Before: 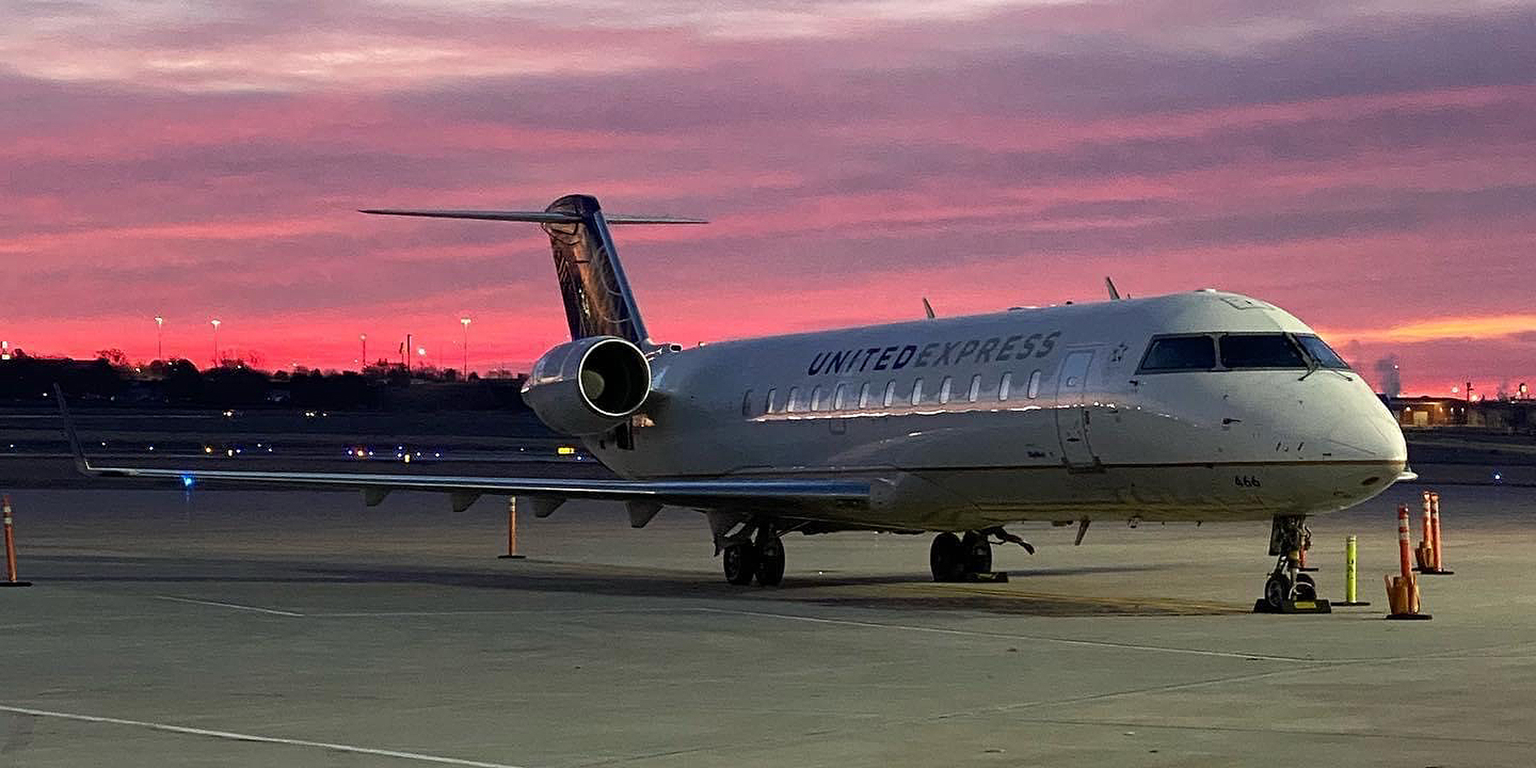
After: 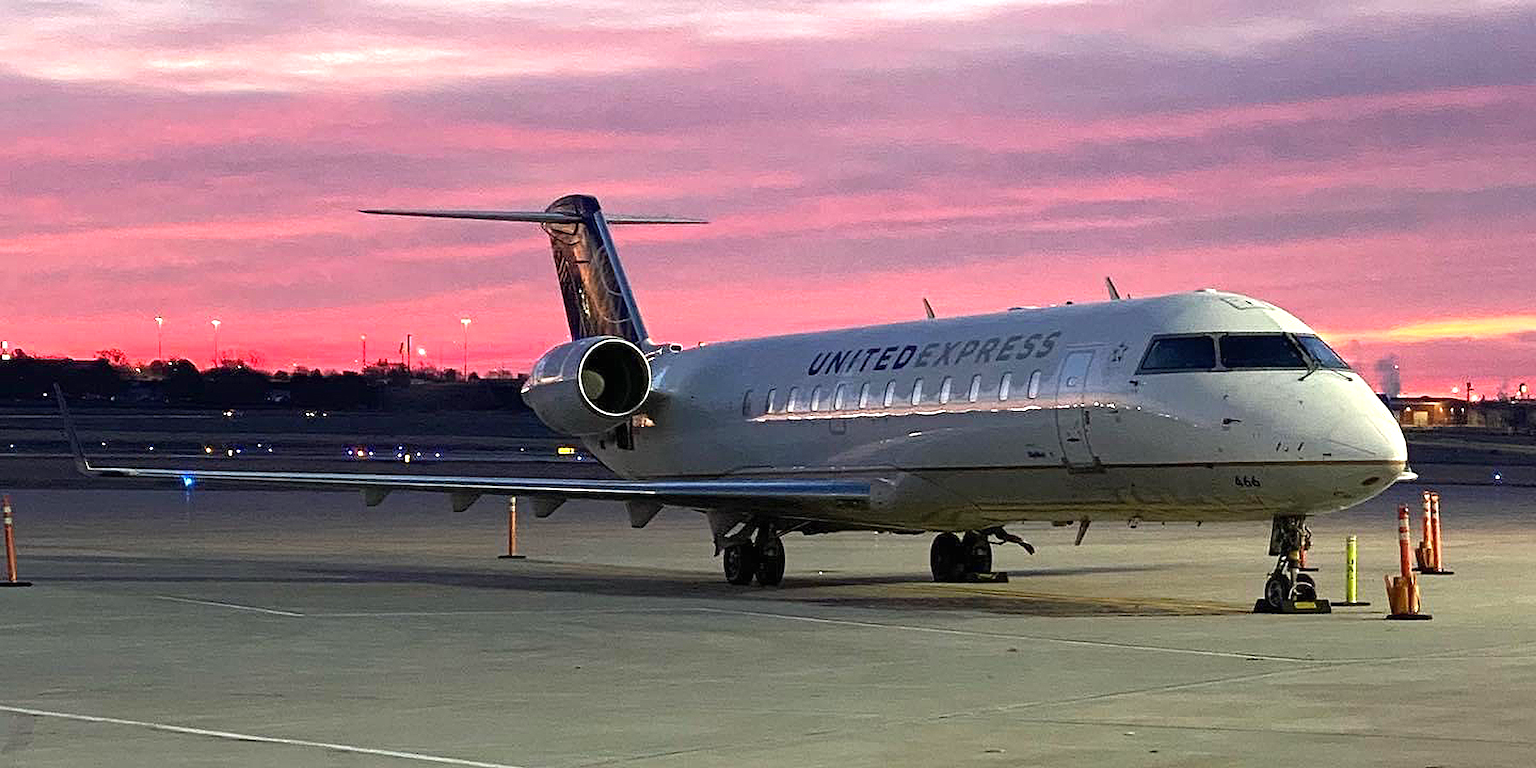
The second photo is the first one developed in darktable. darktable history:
exposure: black level correction 0, exposure 0.704 EV, compensate exposure bias true, compensate highlight preservation false
